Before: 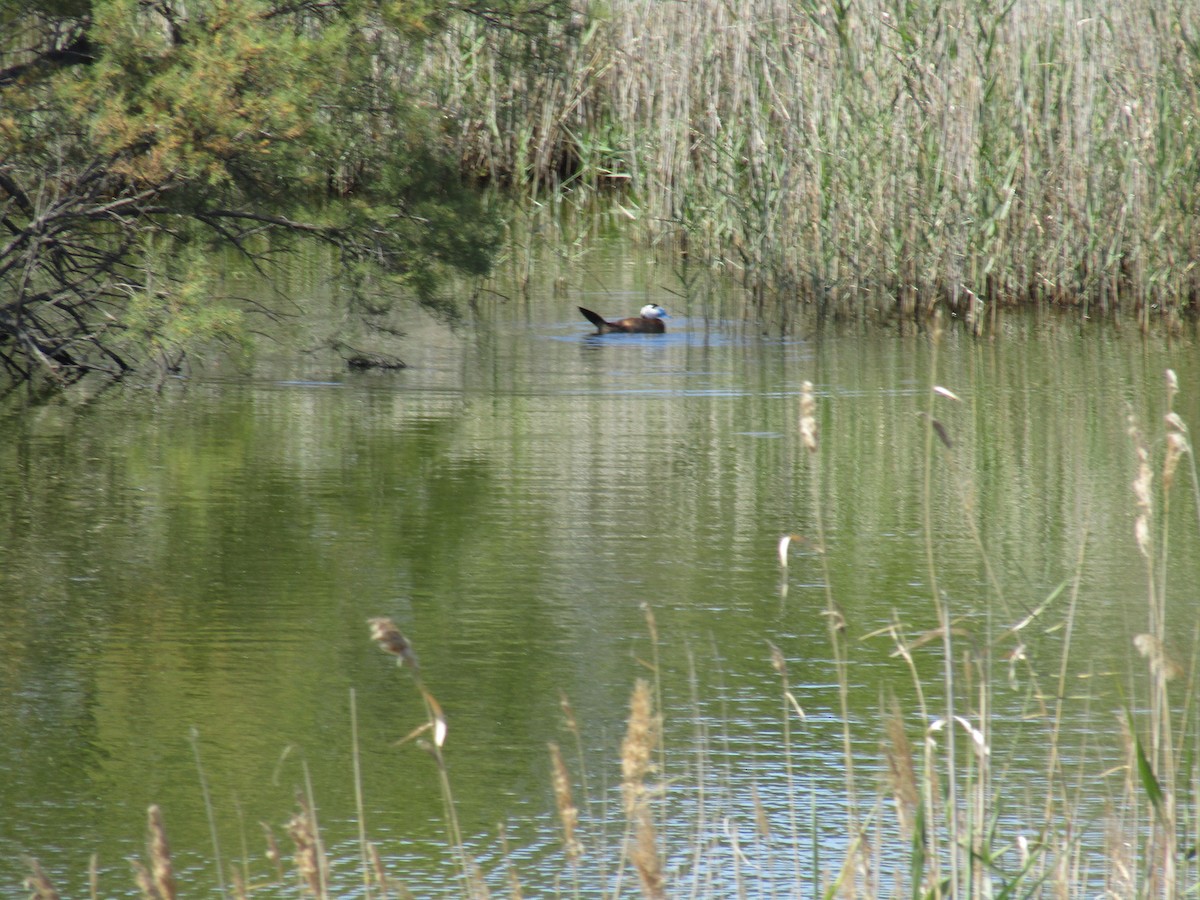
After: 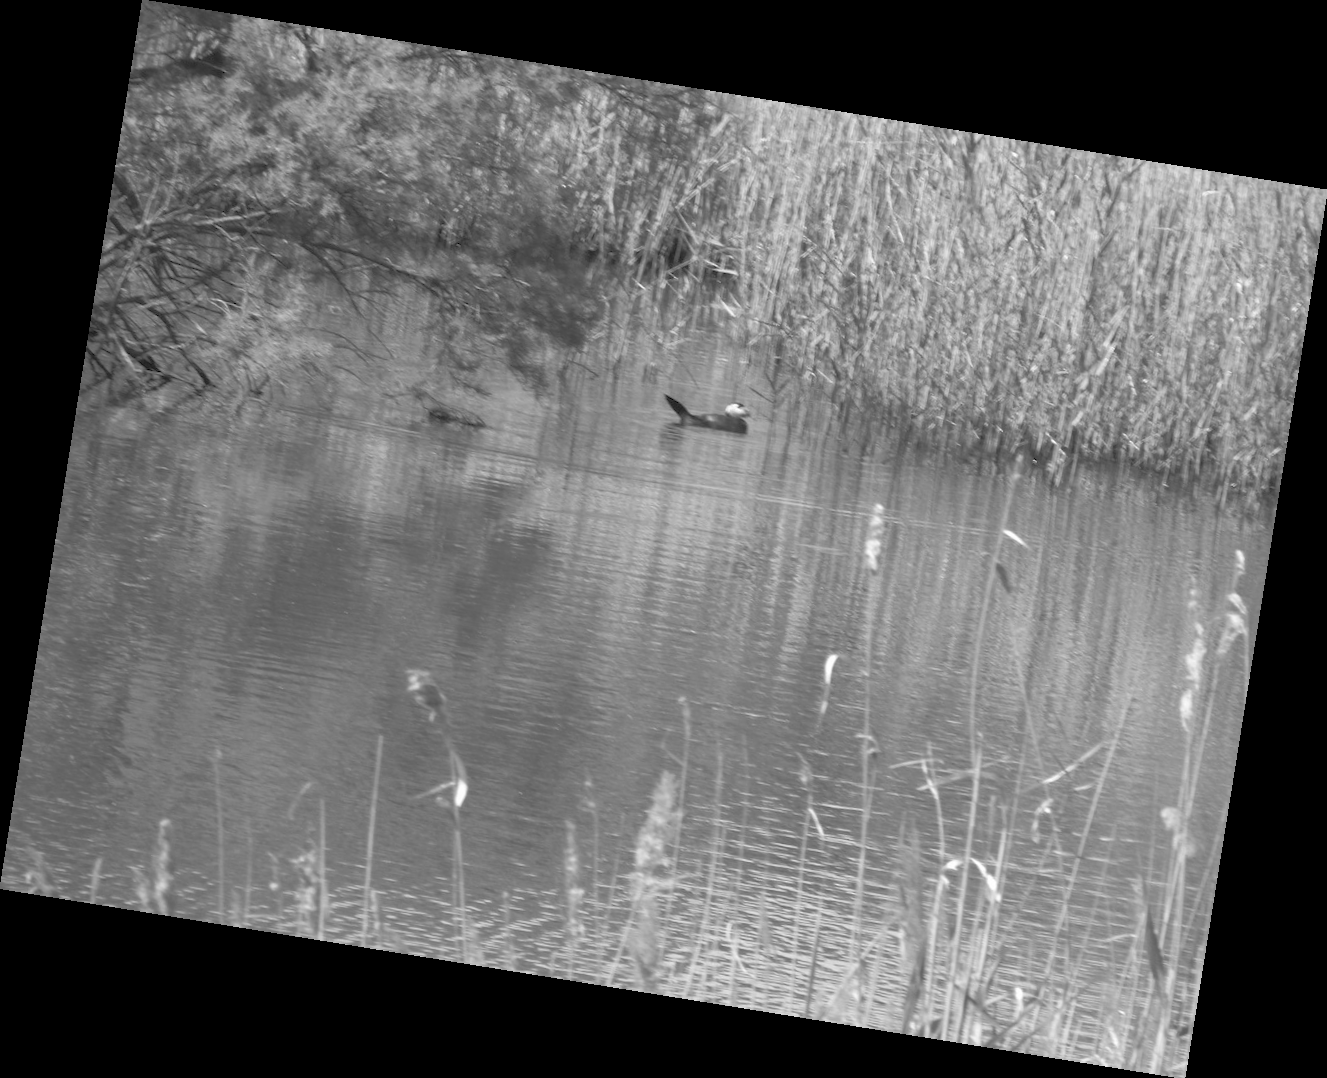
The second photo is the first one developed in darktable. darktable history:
monochrome: on, module defaults
rotate and perspective: rotation 9.12°, automatic cropping off
rgb curve: curves: ch0 [(0, 0) (0.072, 0.166) (0.217, 0.293) (0.414, 0.42) (1, 1)], compensate middle gray true, preserve colors basic power
levels: levels [0, 0.478, 1]
